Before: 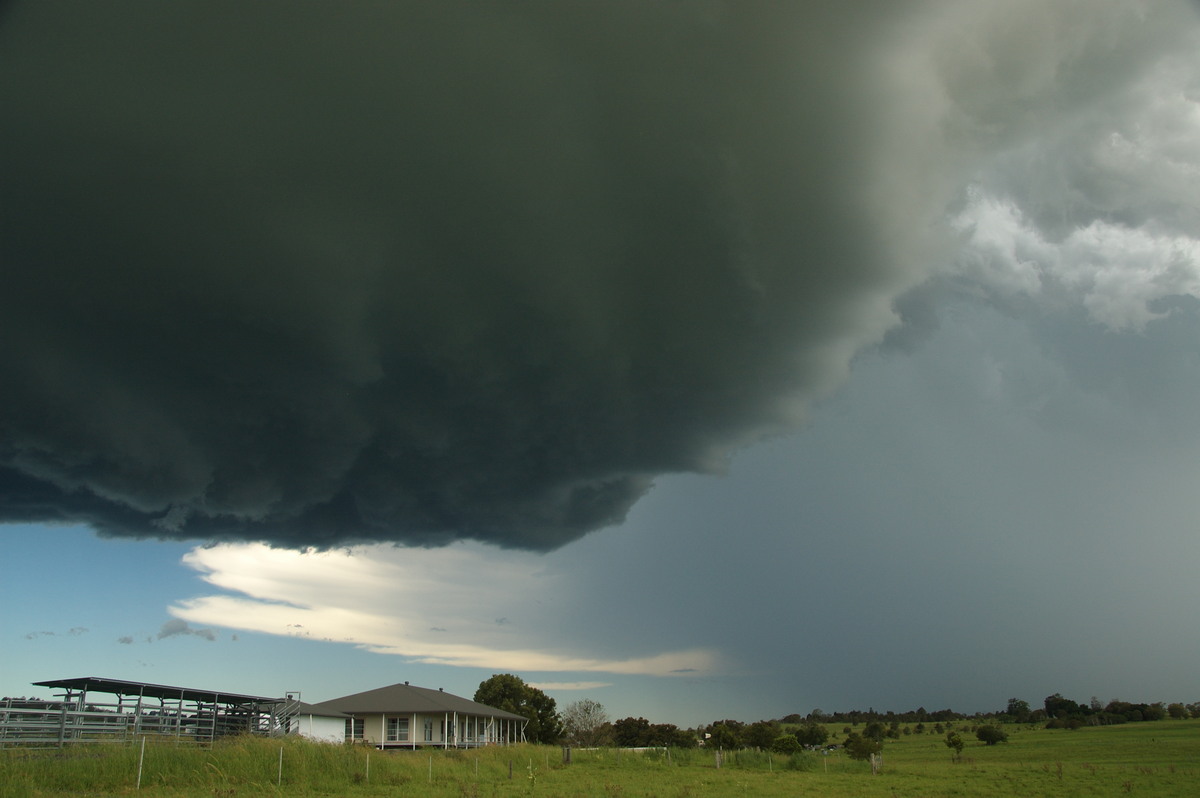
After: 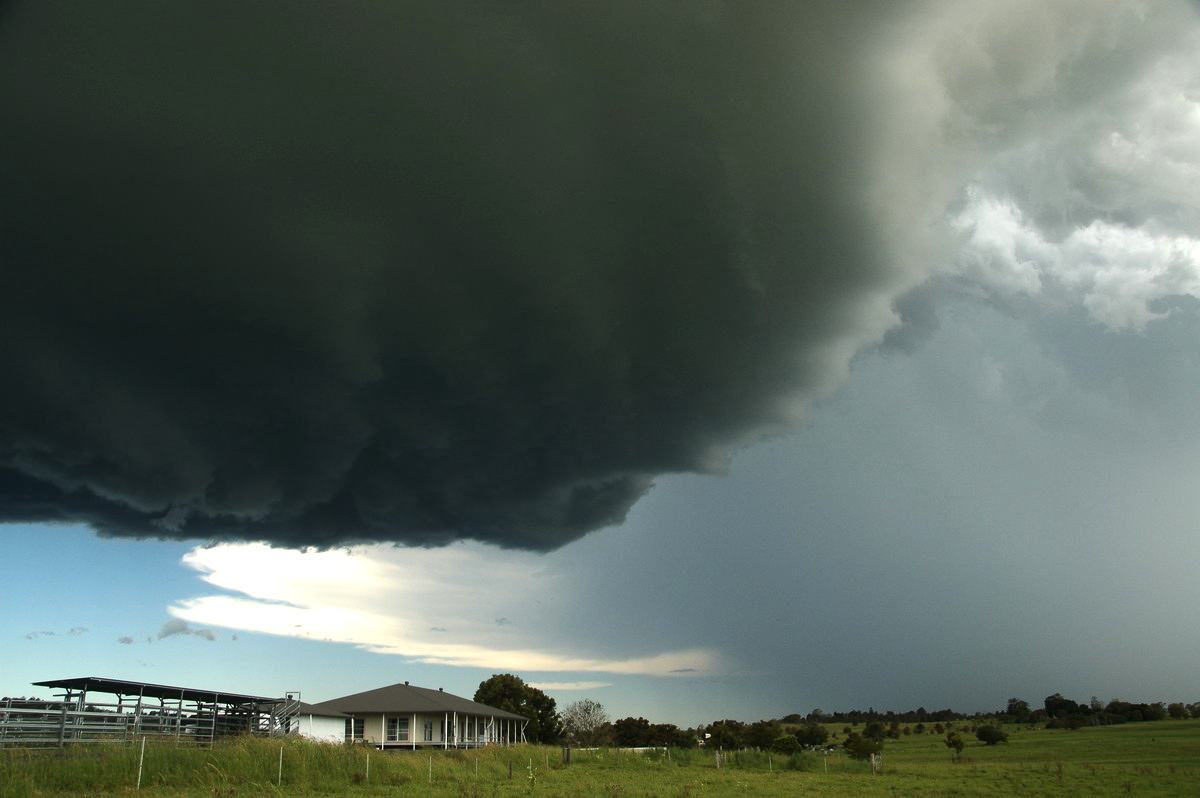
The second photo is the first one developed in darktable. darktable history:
tone equalizer: -8 EV -0.749 EV, -7 EV -0.701 EV, -6 EV -0.621 EV, -5 EV -0.398 EV, -3 EV 0.393 EV, -2 EV 0.6 EV, -1 EV 0.692 EV, +0 EV 0.733 EV, edges refinement/feathering 500, mask exposure compensation -1.57 EV, preserve details no
